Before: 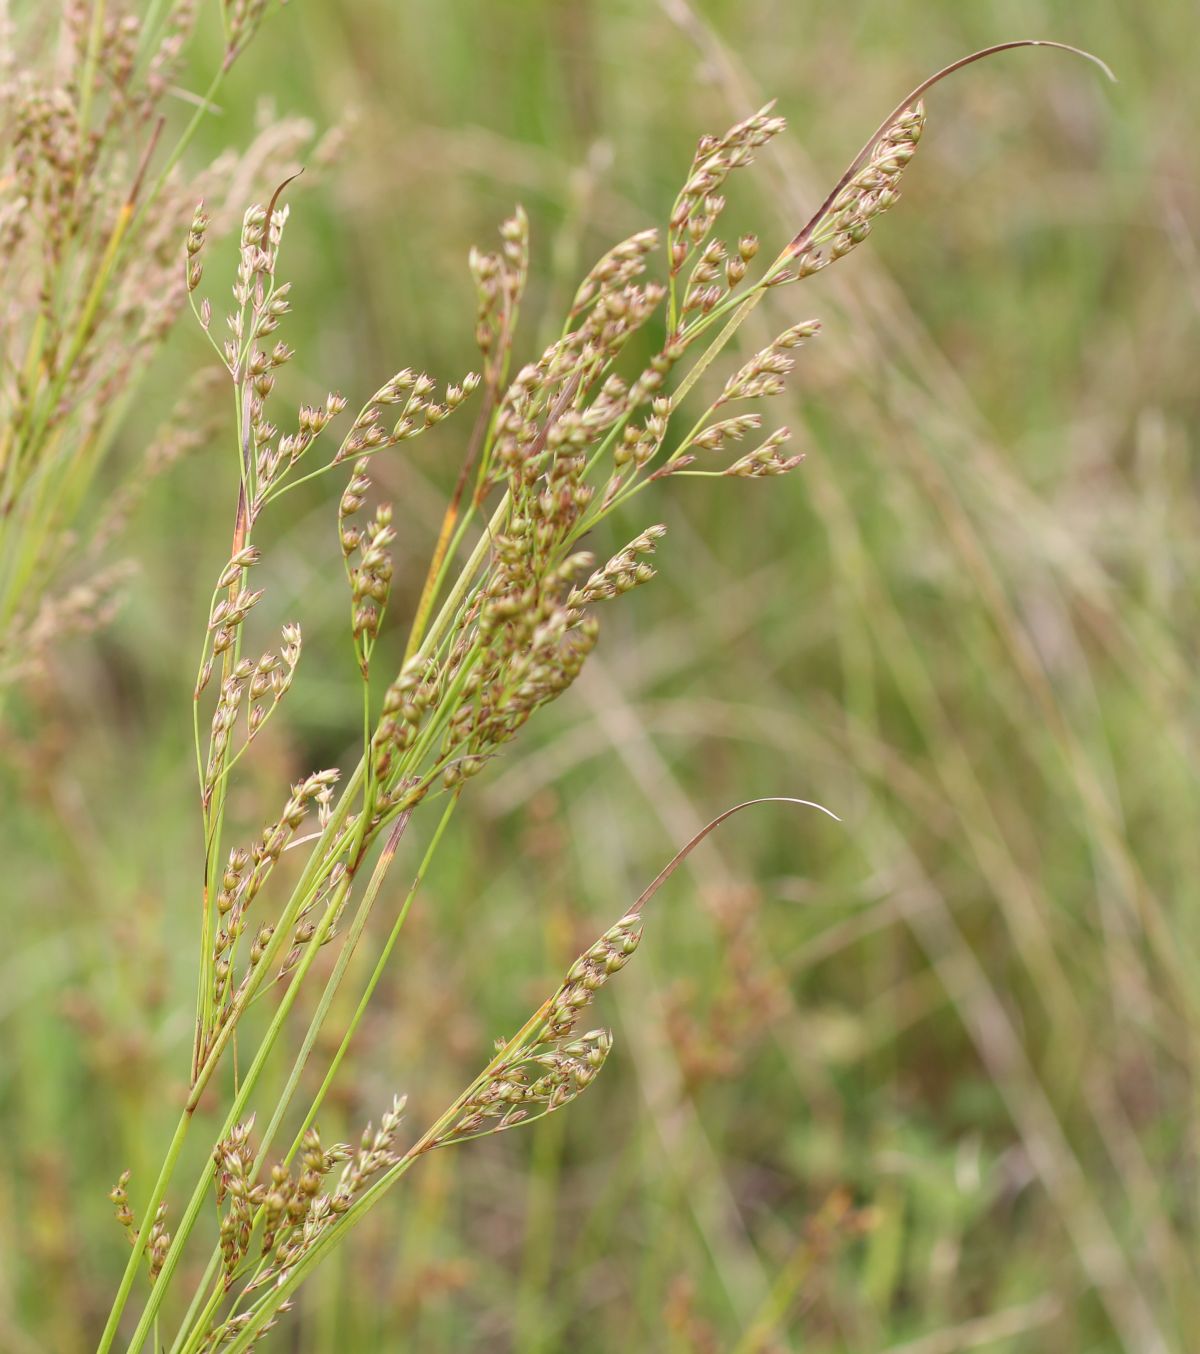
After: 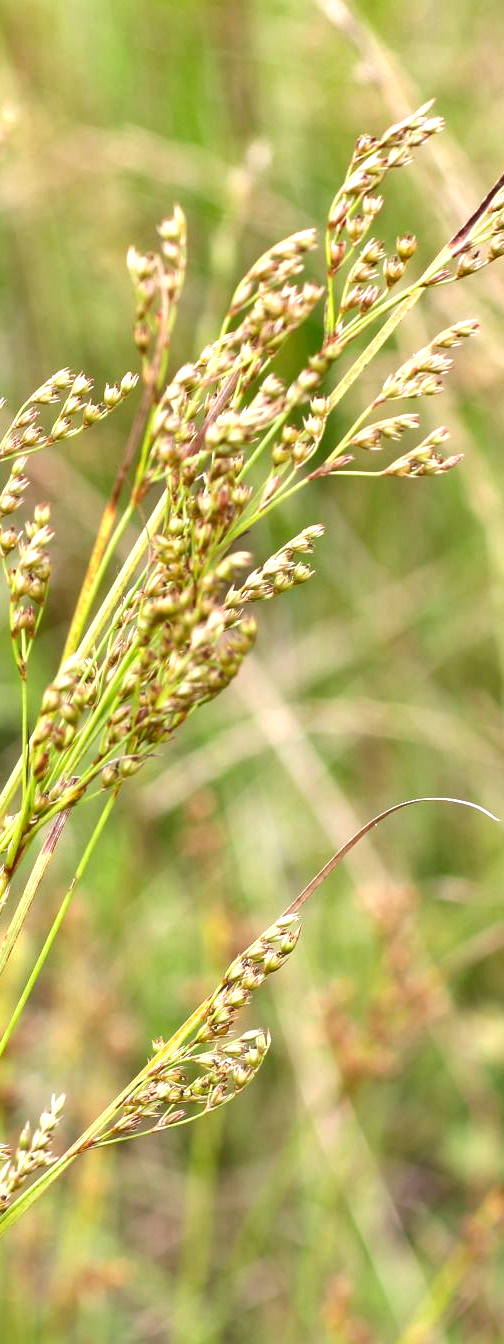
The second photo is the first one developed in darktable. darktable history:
crop: left 28.56%, right 29.278%
shadows and highlights: soften with gaussian
exposure: black level correction 0, exposure 0.896 EV, compensate highlight preservation false
tone equalizer: on, module defaults
